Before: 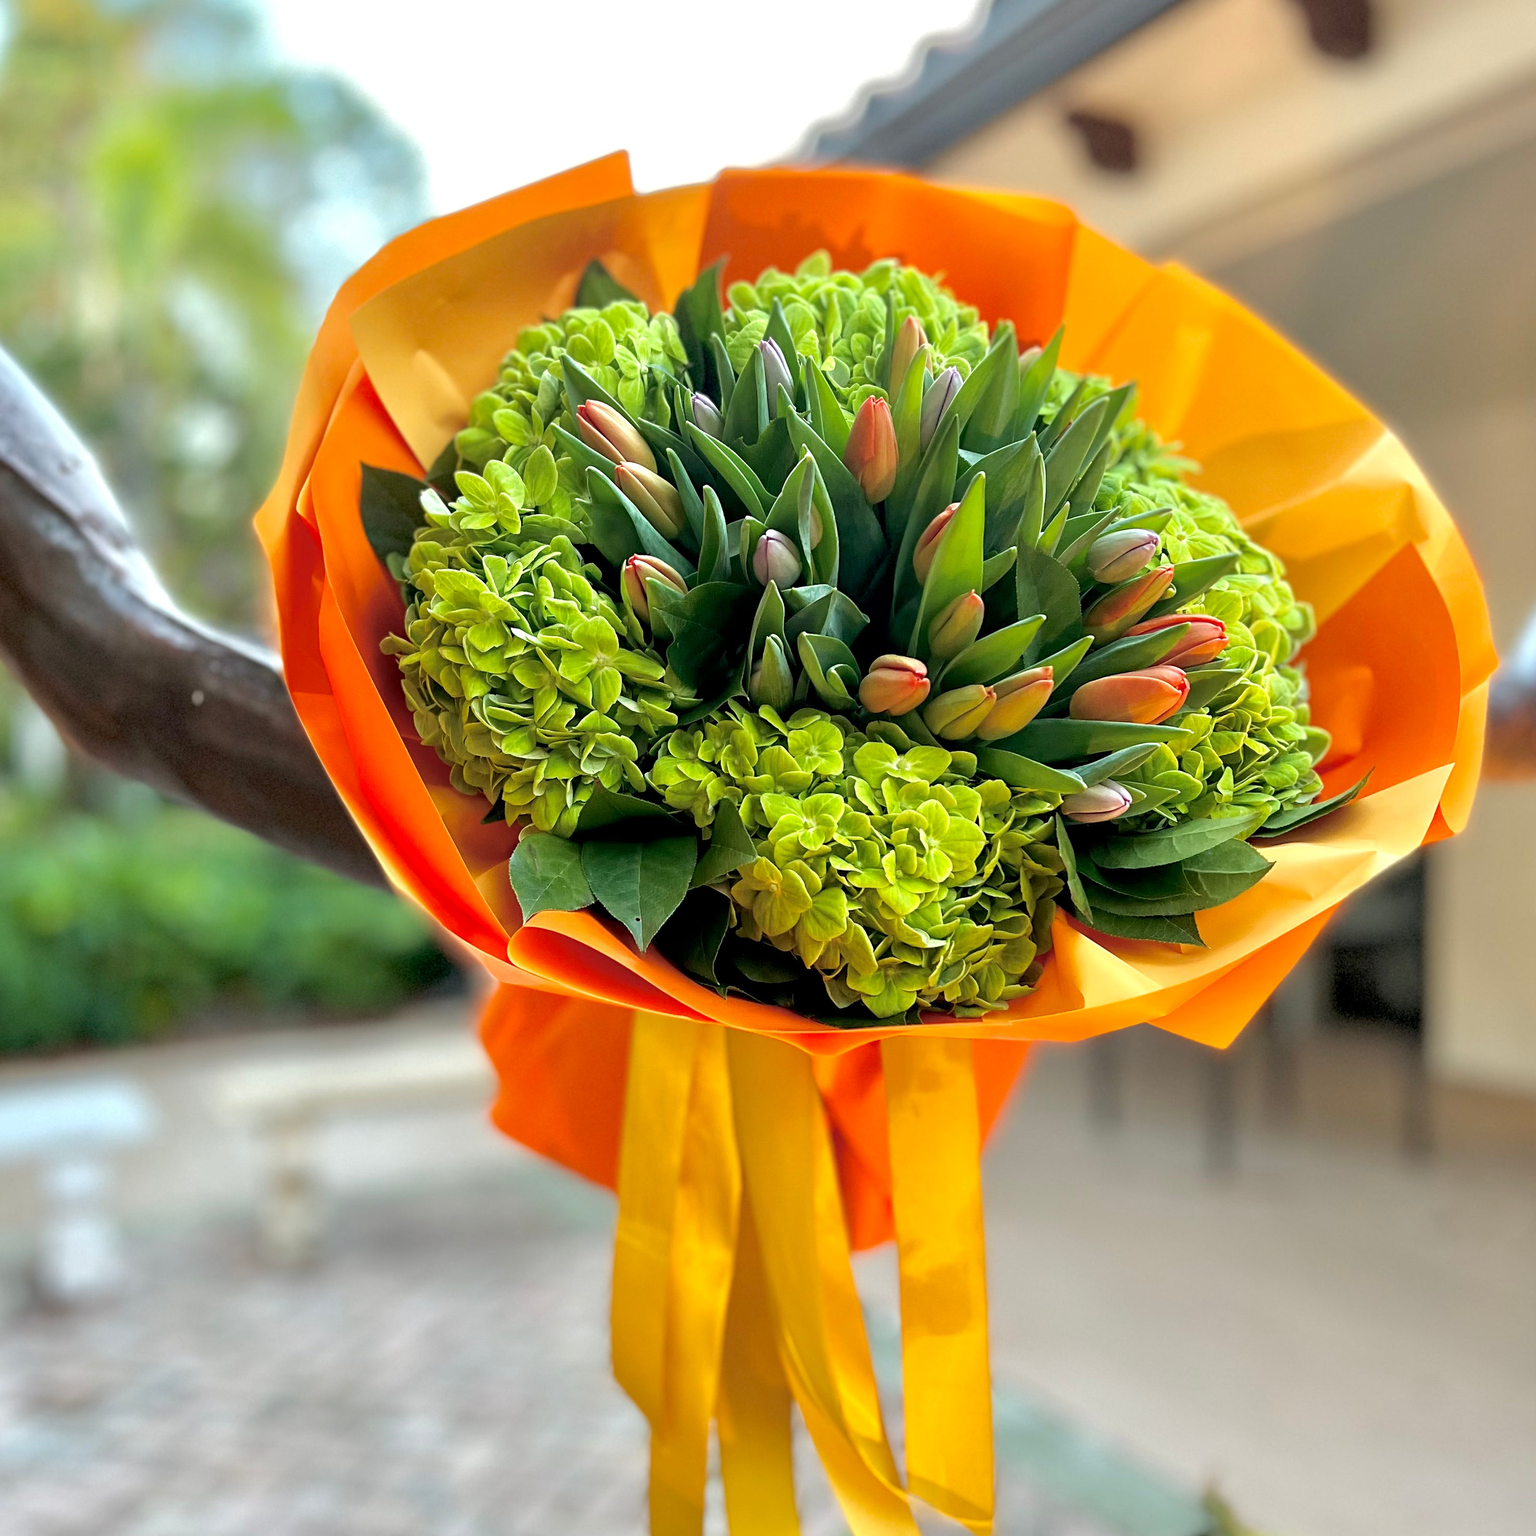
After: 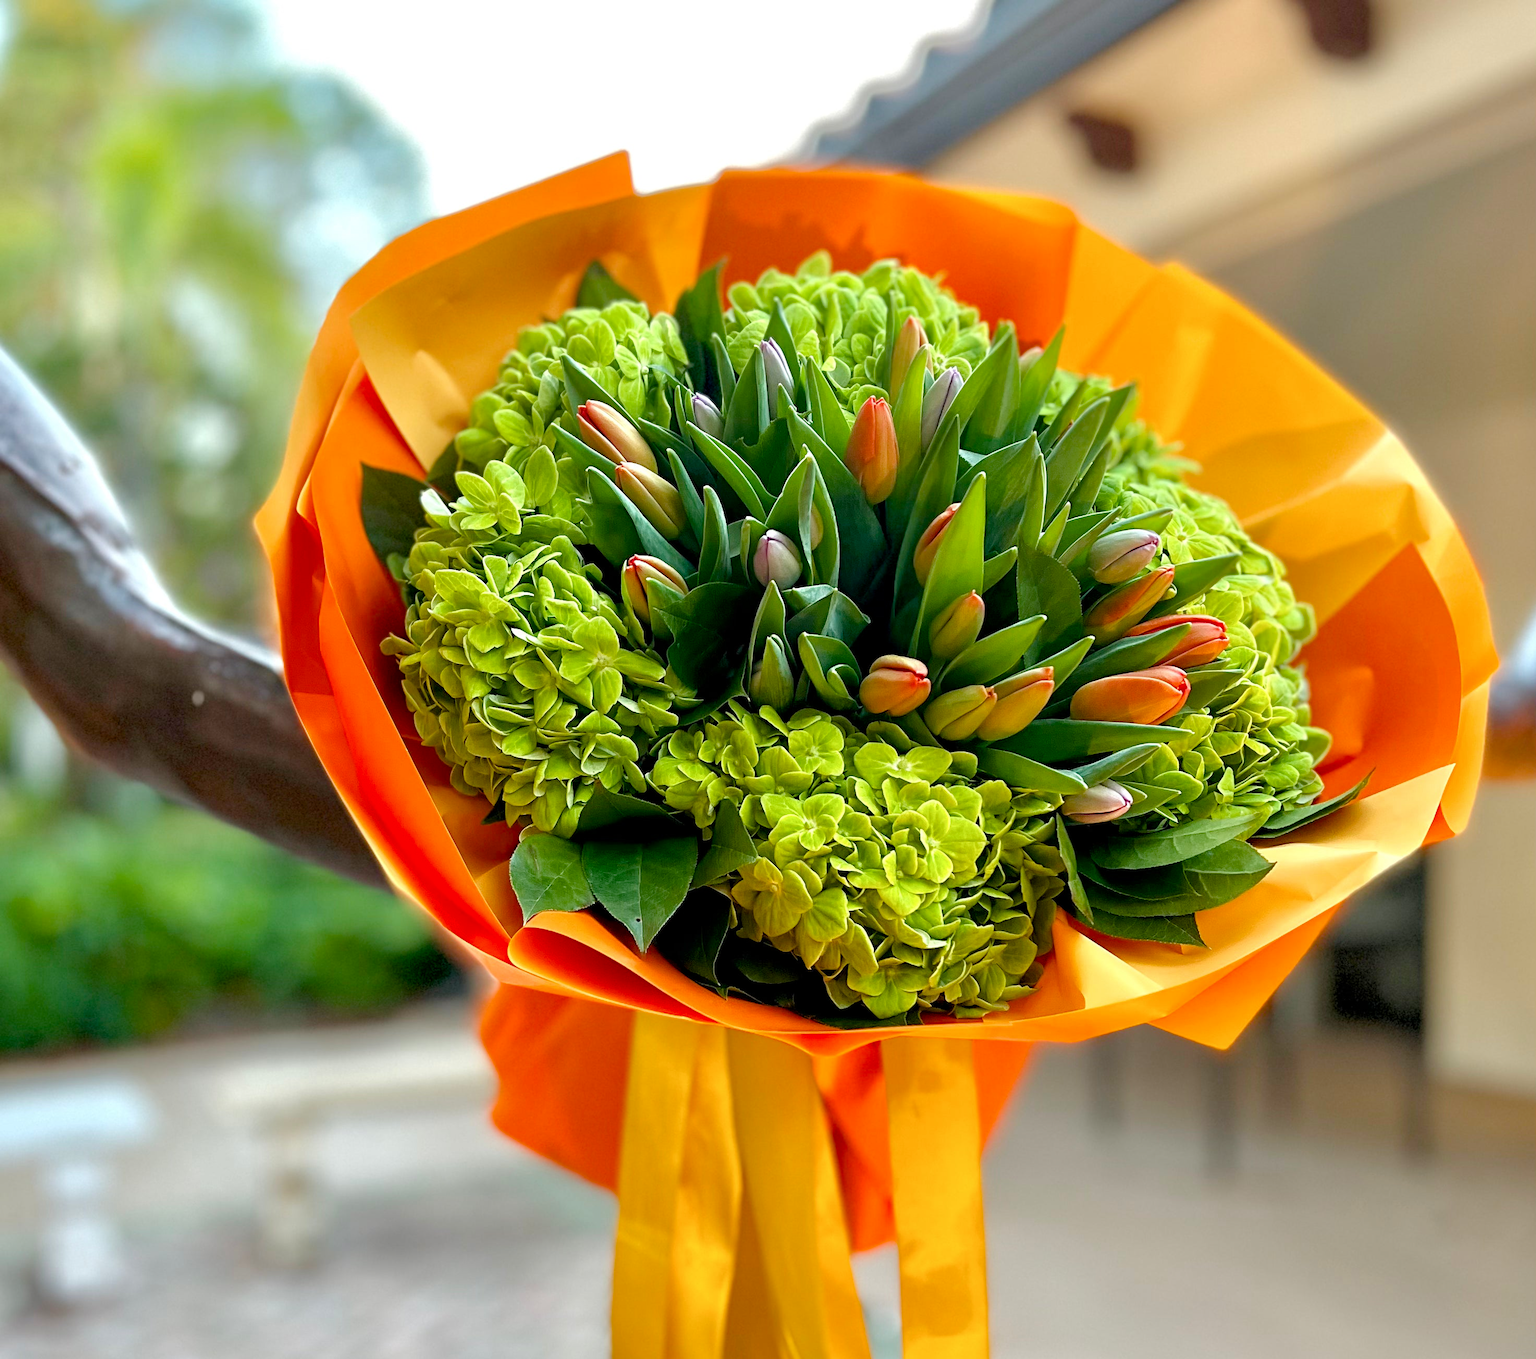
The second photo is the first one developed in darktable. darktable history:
color balance rgb: perceptual saturation grading › global saturation 20%, perceptual saturation grading › highlights -25%, perceptual saturation grading › shadows 50%
crop and rotate: top 0%, bottom 11.49%
